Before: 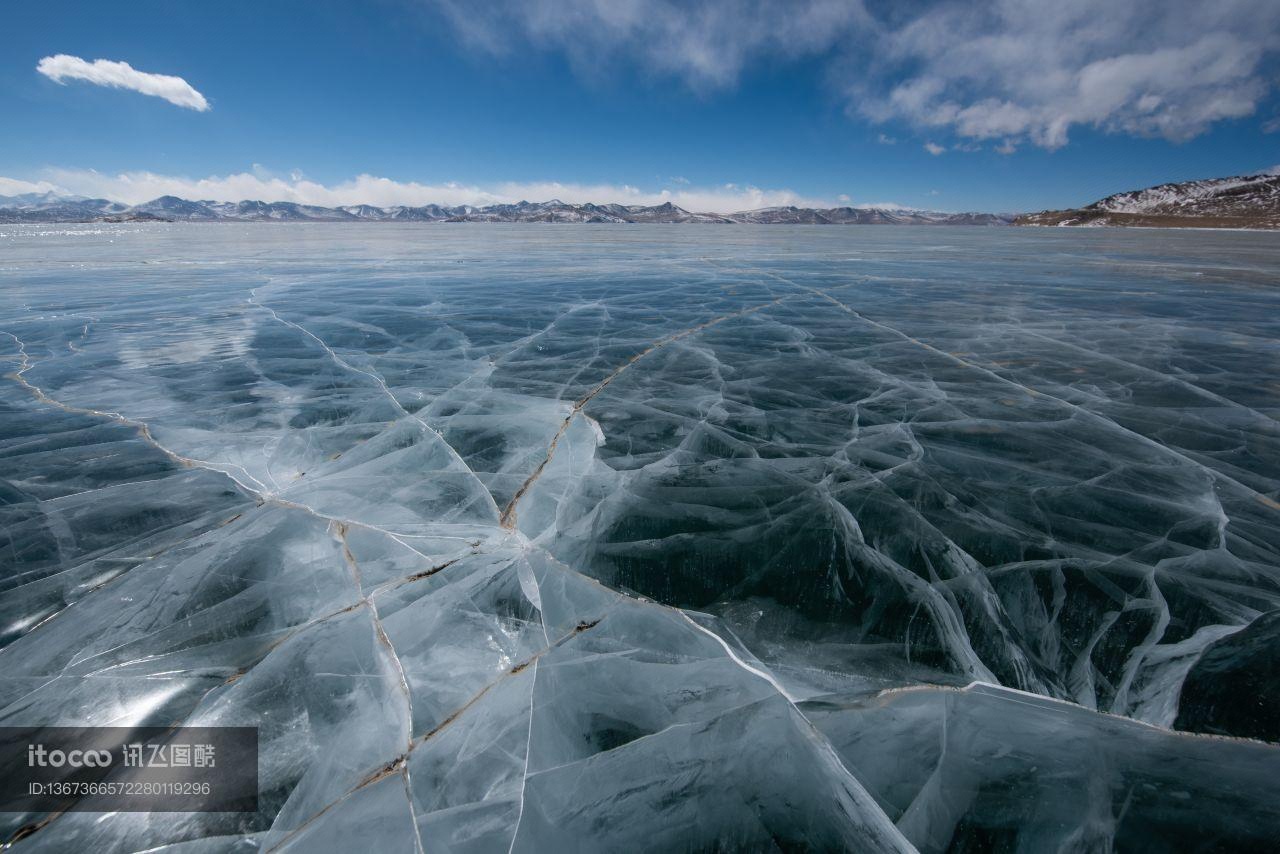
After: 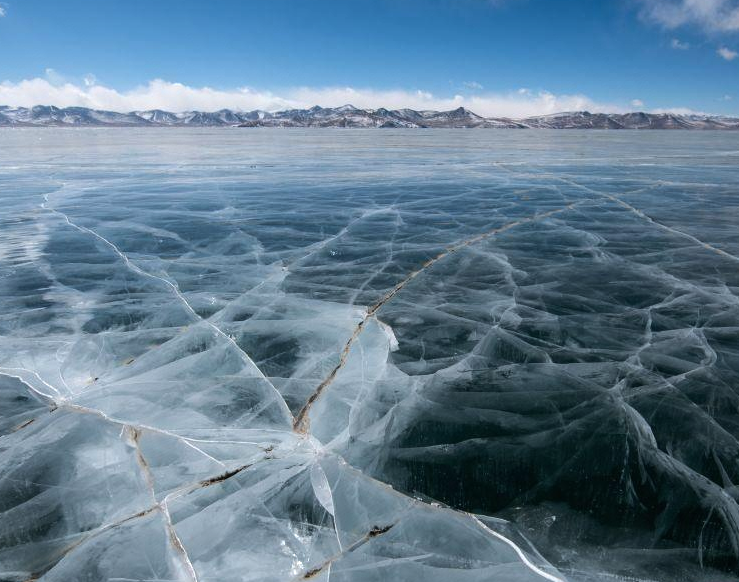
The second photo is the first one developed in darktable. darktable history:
tone equalizer: -8 EV -0.417 EV, -7 EV -0.389 EV, -6 EV -0.333 EV, -5 EV -0.222 EV, -3 EV 0.222 EV, -2 EV 0.333 EV, -1 EV 0.389 EV, +0 EV 0.417 EV, edges refinement/feathering 500, mask exposure compensation -1.57 EV, preserve details no
crop: left 16.202%, top 11.208%, right 26.045%, bottom 20.557%
